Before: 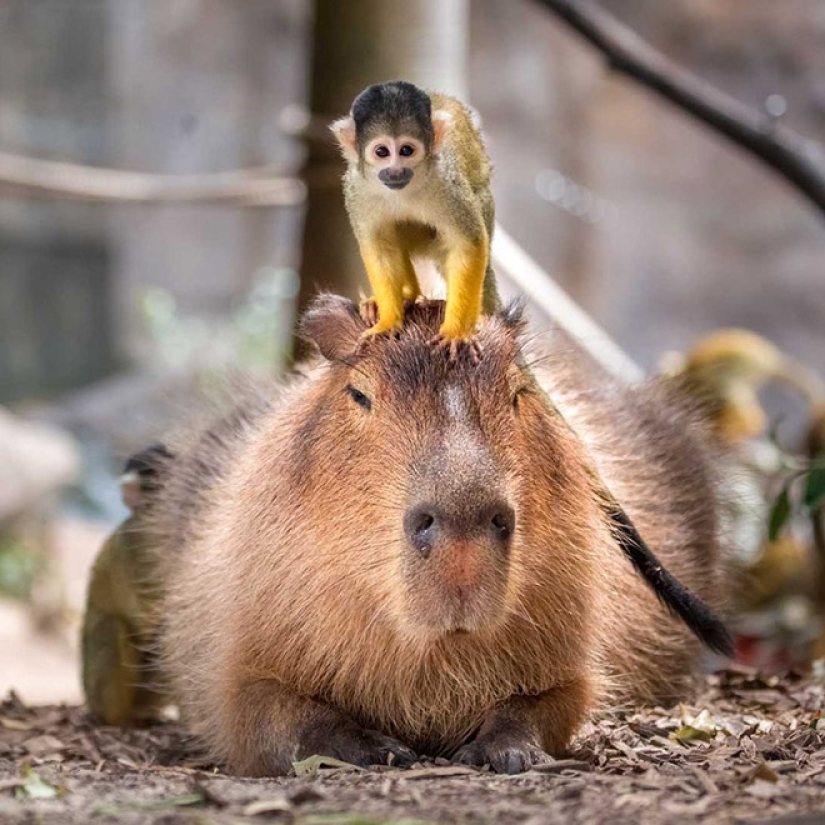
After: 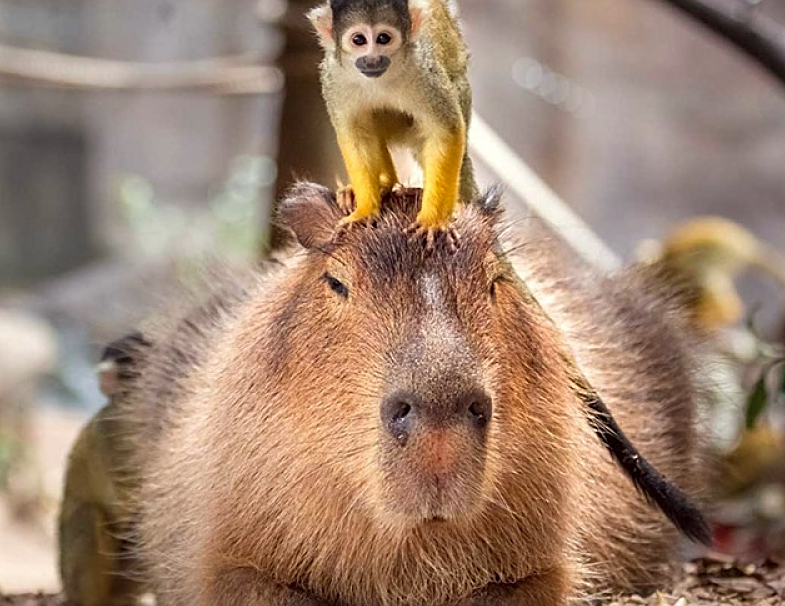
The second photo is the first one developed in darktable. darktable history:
sharpen: on, module defaults
color correction: highlights a* -0.871, highlights b* 4.46, shadows a* 3.59
crop and rotate: left 2.842%, top 13.69%, right 1.982%, bottom 12.811%
